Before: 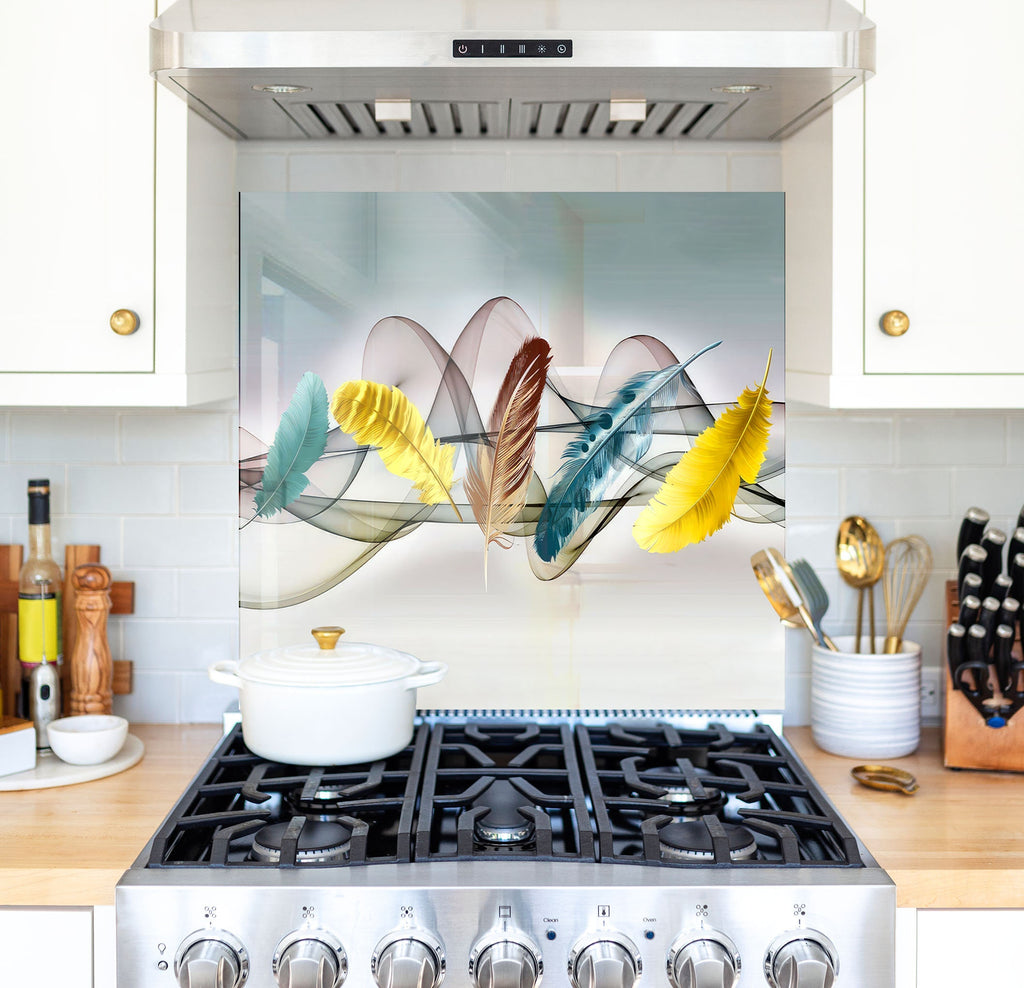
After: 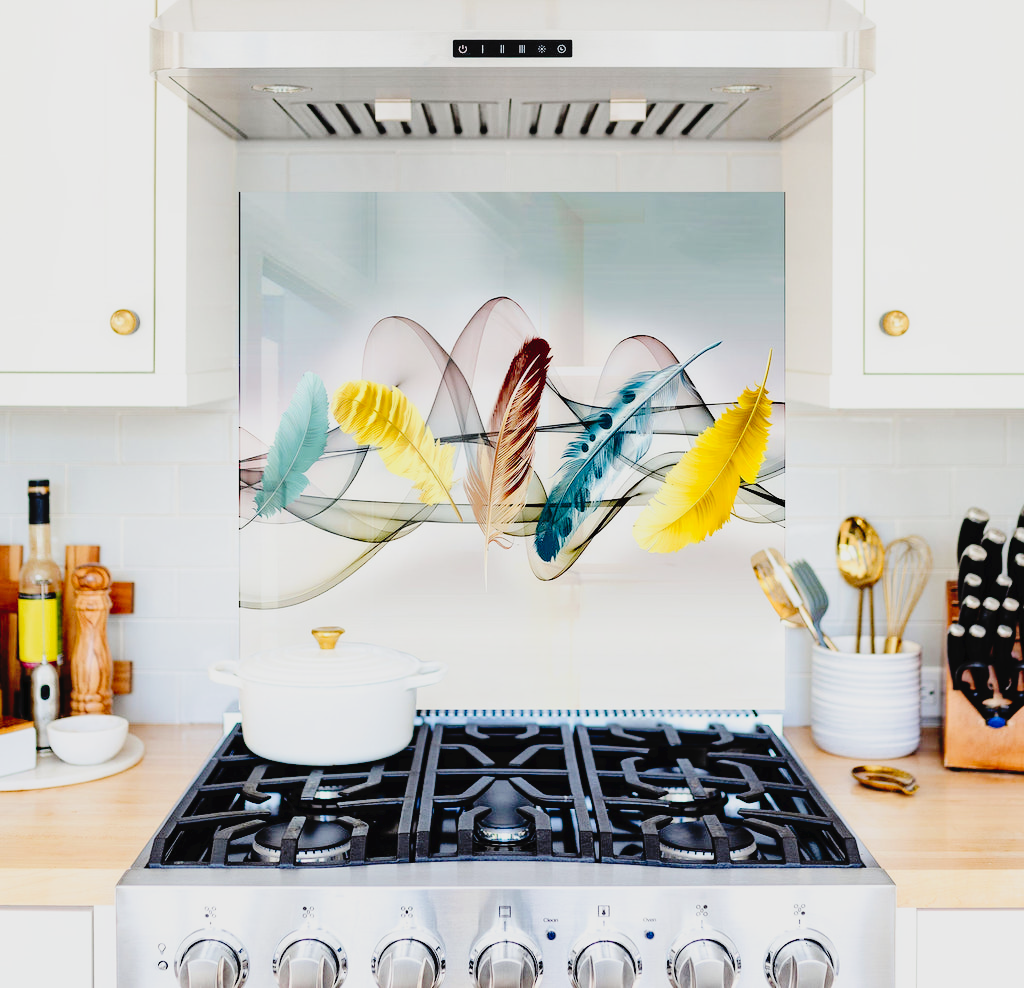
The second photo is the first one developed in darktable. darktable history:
filmic rgb: black relative exposure -7.65 EV, white relative exposure 4.56 EV, hardness 3.61, contrast 1.05
tone curve: curves: ch0 [(0, 0) (0.003, 0.03) (0.011, 0.03) (0.025, 0.033) (0.044, 0.035) (0.069, 0.04) (0.1, 0.046) (0.136, 0.052) (0.177, 0.08) (0.224, 0.121) (0.277, 0.225) (0.335, 0.343) (0.399, 0.456) (0.468, 0.555) (0.543, 0.647) (0.623, 0.732) (0.709, 0.808) (0.801, 0.886) (0.898, 0.947) (1, 1)], preserve colors none
